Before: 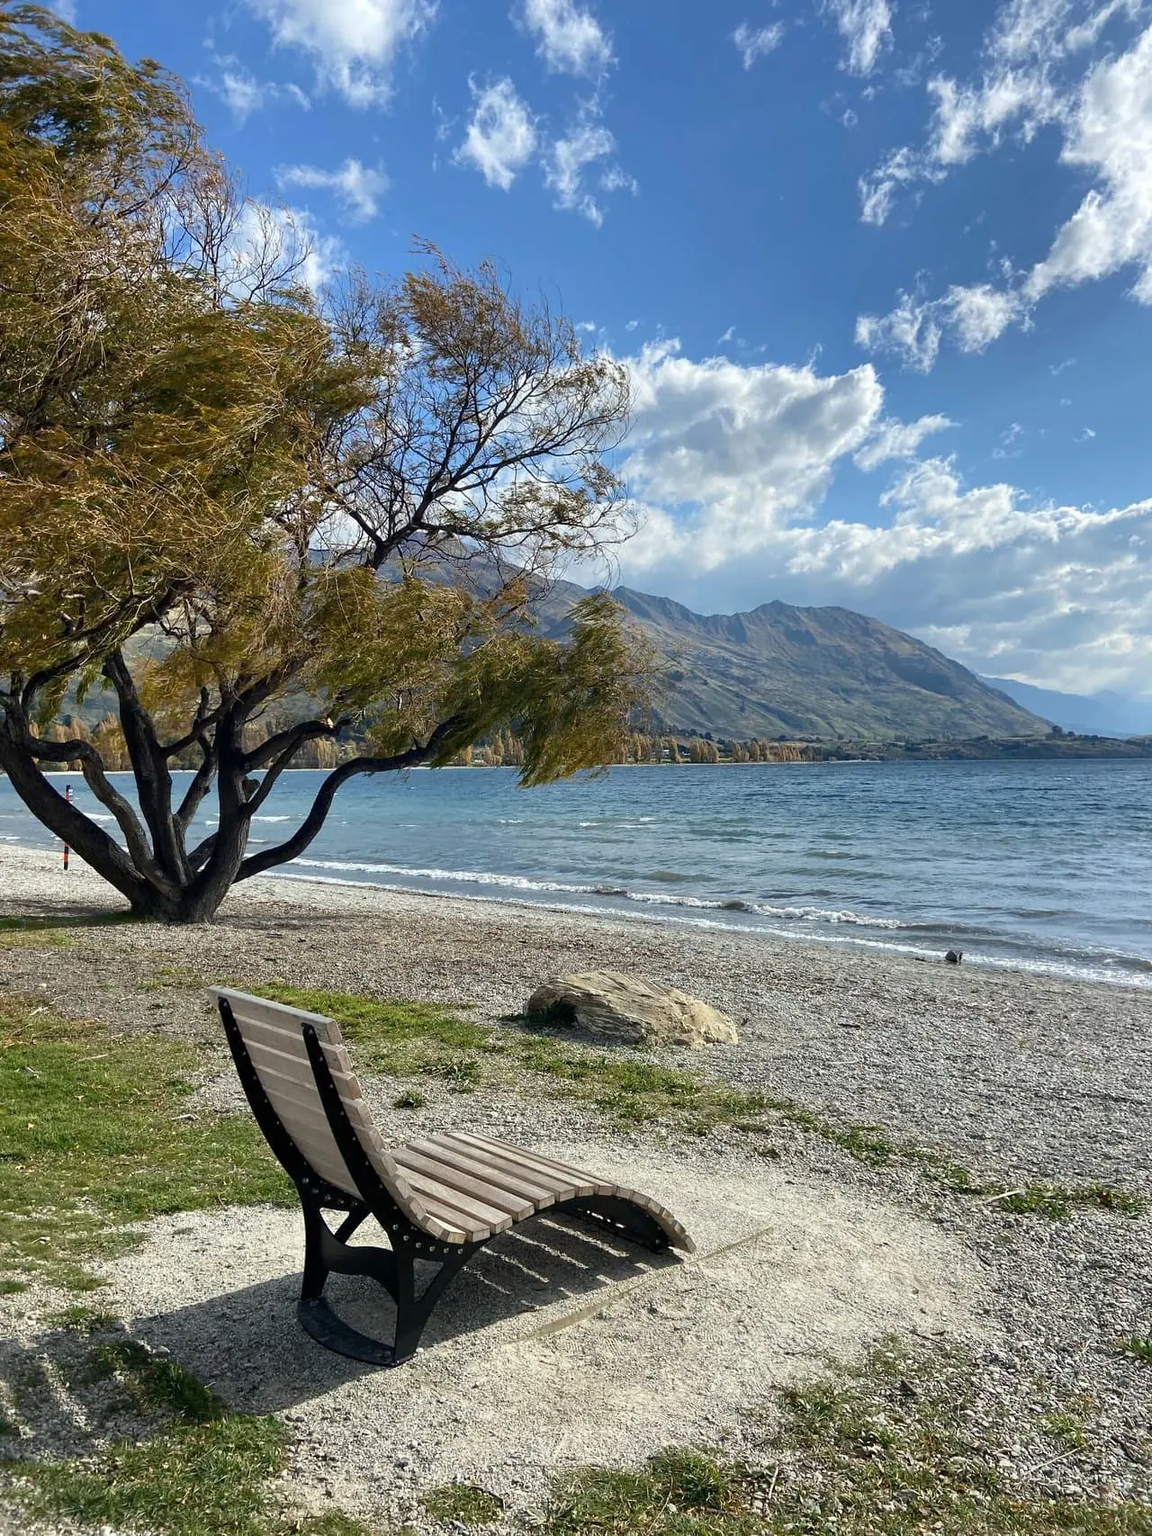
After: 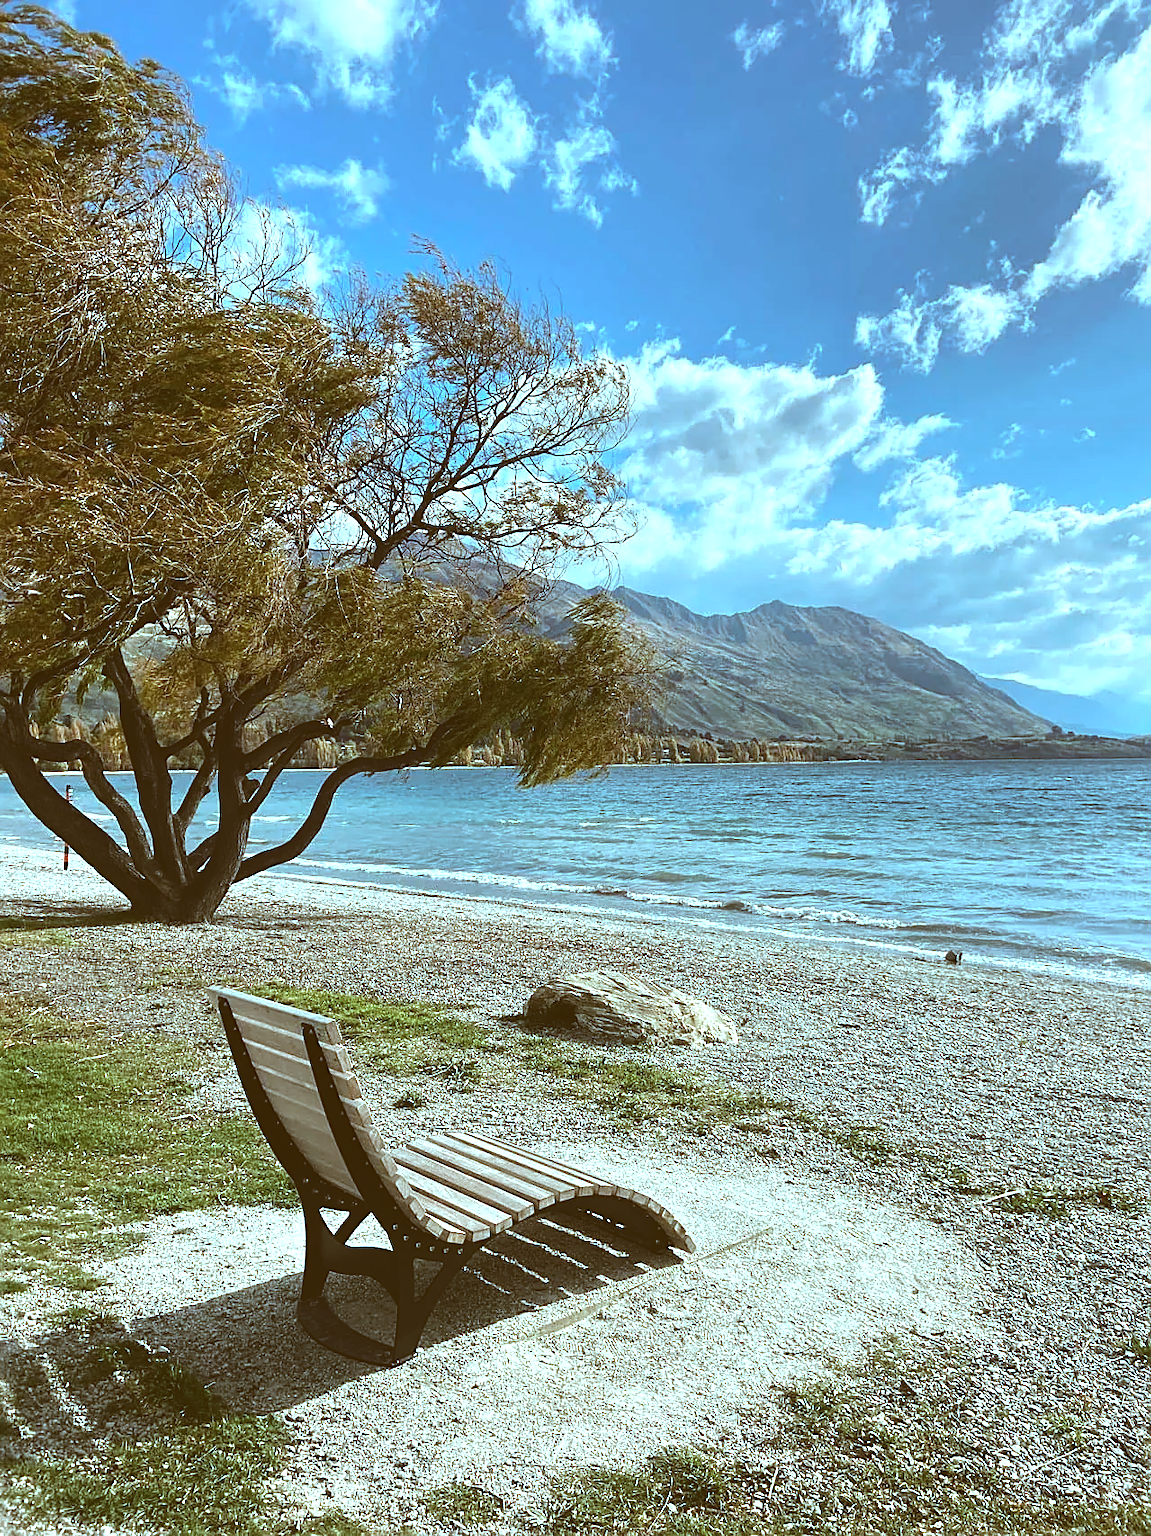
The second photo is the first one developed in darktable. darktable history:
sharpen: amount 0.5
tone equalizer: -8 EV 0 EV, -7 EV -0.002 EV, -6 EV 0.005 EV, -5 EV -0.045 EV, -4 EV -0.094 EV, -3 EV -0.148 EV, -2 EV 0.261 EV, -1 EV 0.706 EV, +0 EV 0.517 EV
color correction: highlights a* -14.12, highlights b* -16.78, shadows a* 10.83, shadows b* 28.85
tone curve: curves: ch0 [(0, 0) (0.915, 0.89) (1, 1)], color space Lab, independent channels, preserve colors none
local contrast: highlights 102%, shadows 99%, detail 120%, midtone range 0.2
exposure: black level correction -0.027, compensate highlight preservation false
